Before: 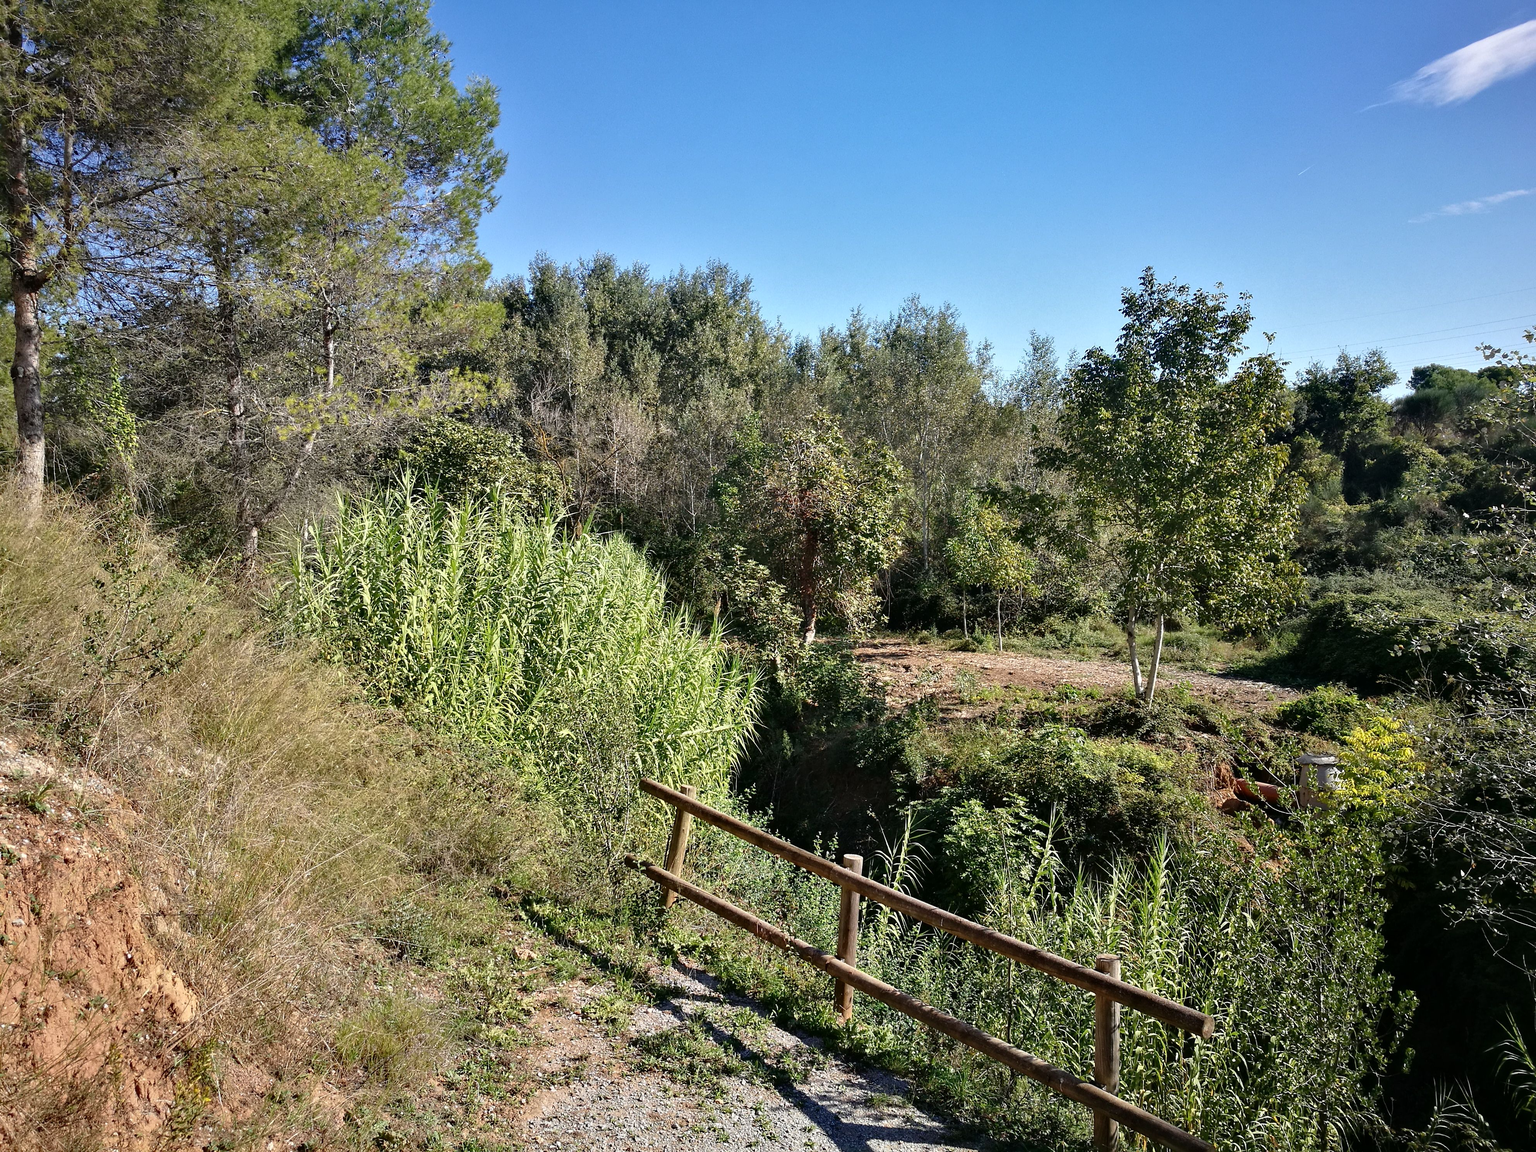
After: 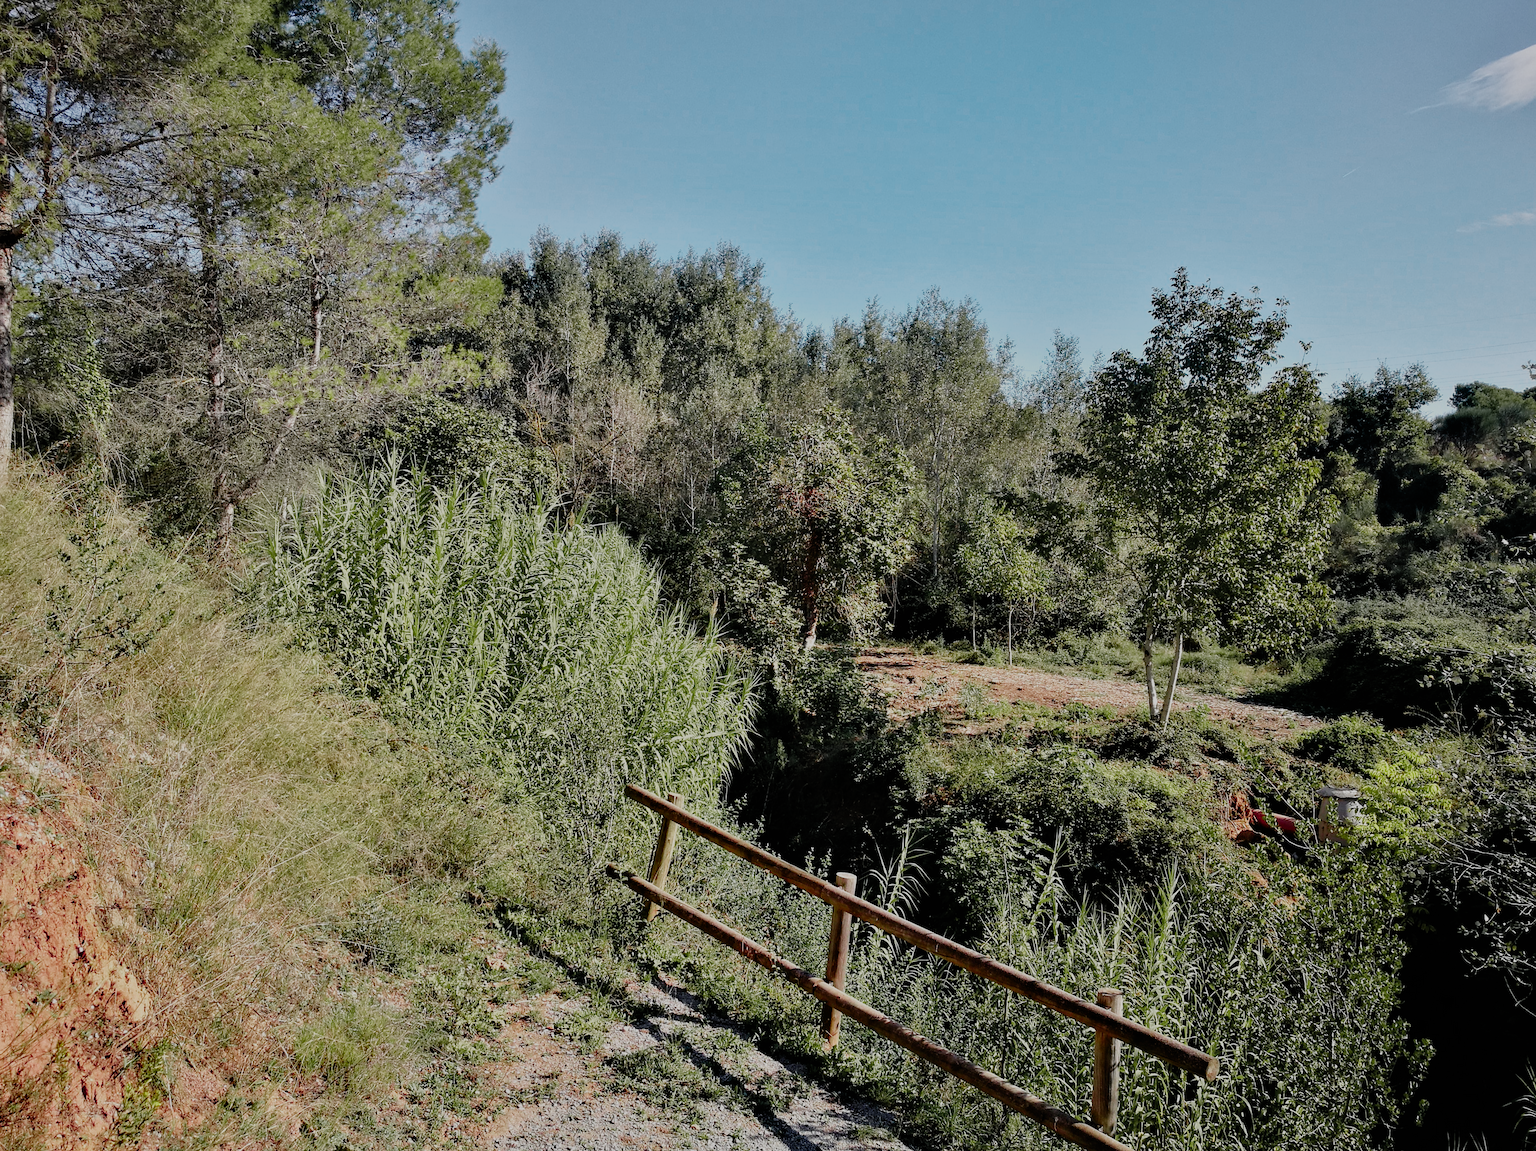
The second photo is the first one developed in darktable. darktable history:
filmic rgb: black relative exposure -7.65 EV, white relative exposure 4.56 EV, hardness 3.61, add noise in highlights 0.001, preserve chrominance no, color science v3 (2019), use custom middle-gray values true, contrast in highlights soft
crop and rotate: angle -2.27°
tone equalizer: -8 EV -0.001 EV, -7 EV 0.004 EV, -6 EV -0.041 EV, -5 EV 0.01 EV, -4 EV -0.019 EV, -3 EV 0.008 EV, -2 EV -0.049 EV, -1 EV -0.315 EV, +0 EV -0.568 EV, luminance estimator HSV value / RGB max
color zones: curves: ch0 [(0, 0.533) (0.126, 0.533) (0.234, 0.533) (0.368, 0.357) (0.5, 0.5) (0.625, 0.5) (0.74, 0.637) (0.875, 0.5)]; ch1 [(0.004, 0.708) (0.129, 0.662) (0.25, 0.5) (0.375, 0.331) (0.496, 0.396) (0.625, 0.649) (0.739, 0.26) (0.875, 0.5) (1, 0.478)]; ch2 [(0, 0.409) (0.132, 0.403) (0.236, 0.558) (0.379, 0.448) (0.5, 0.5) (0.625, 0.5) (0.691, 0.39) (0.875, 0.5)]
